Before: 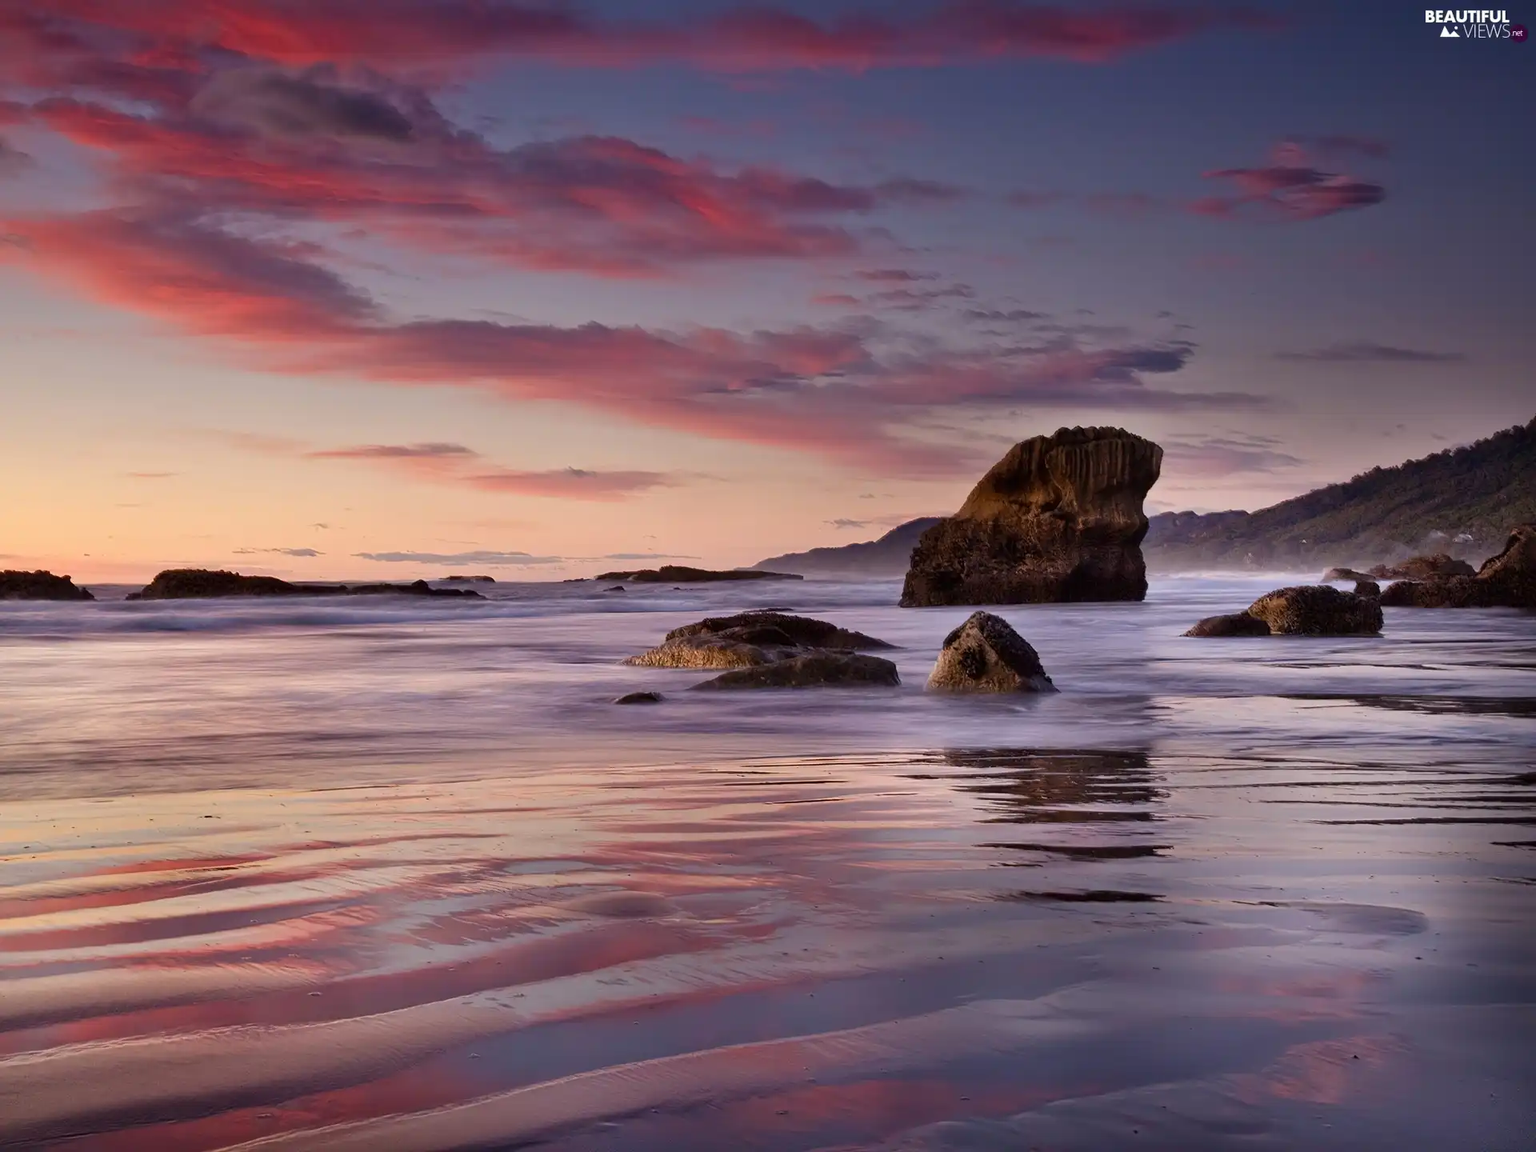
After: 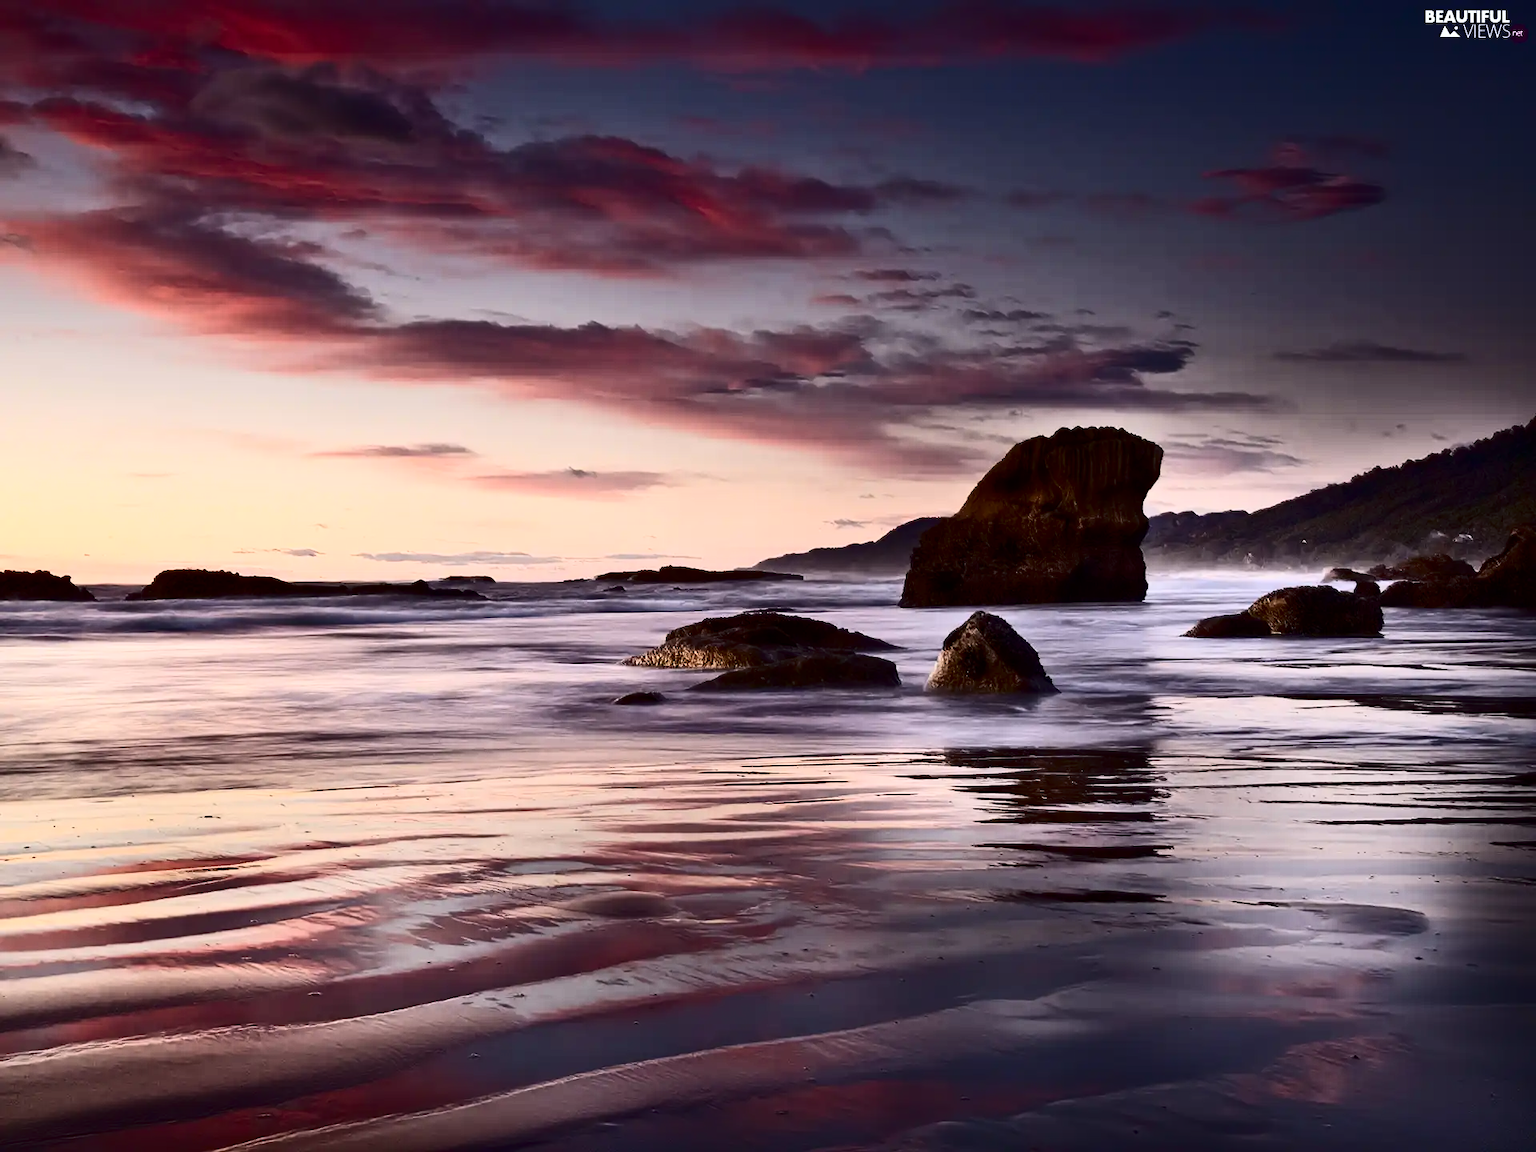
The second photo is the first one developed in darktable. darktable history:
contrast brightness saturation: contrast 0.51, saturation -0.082
